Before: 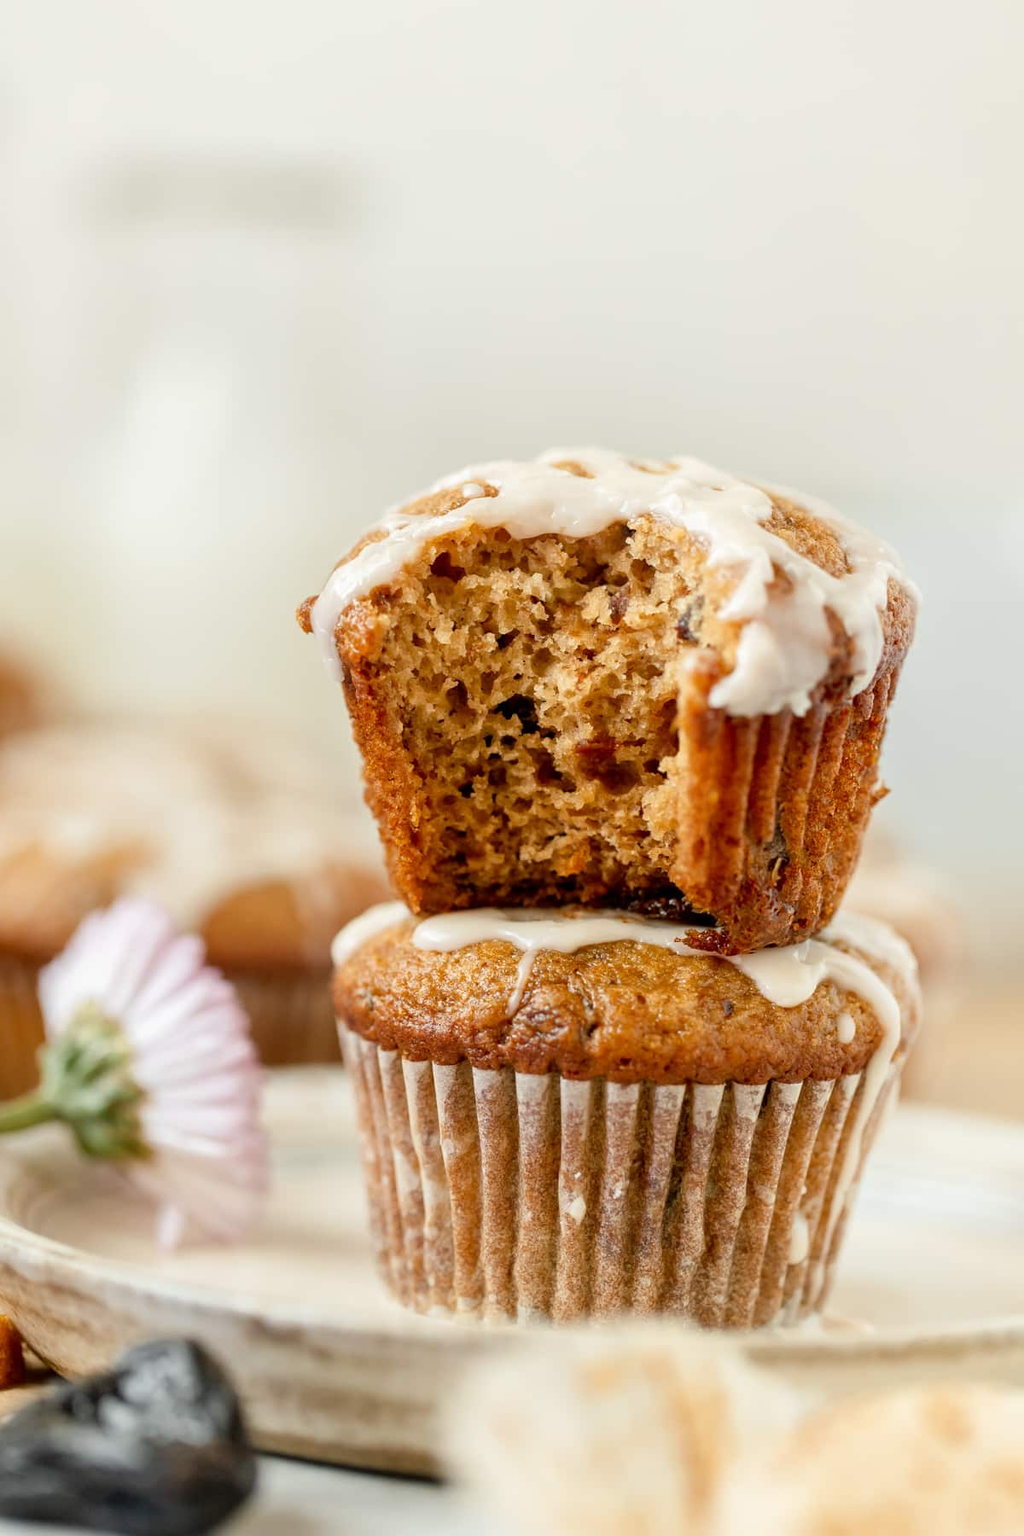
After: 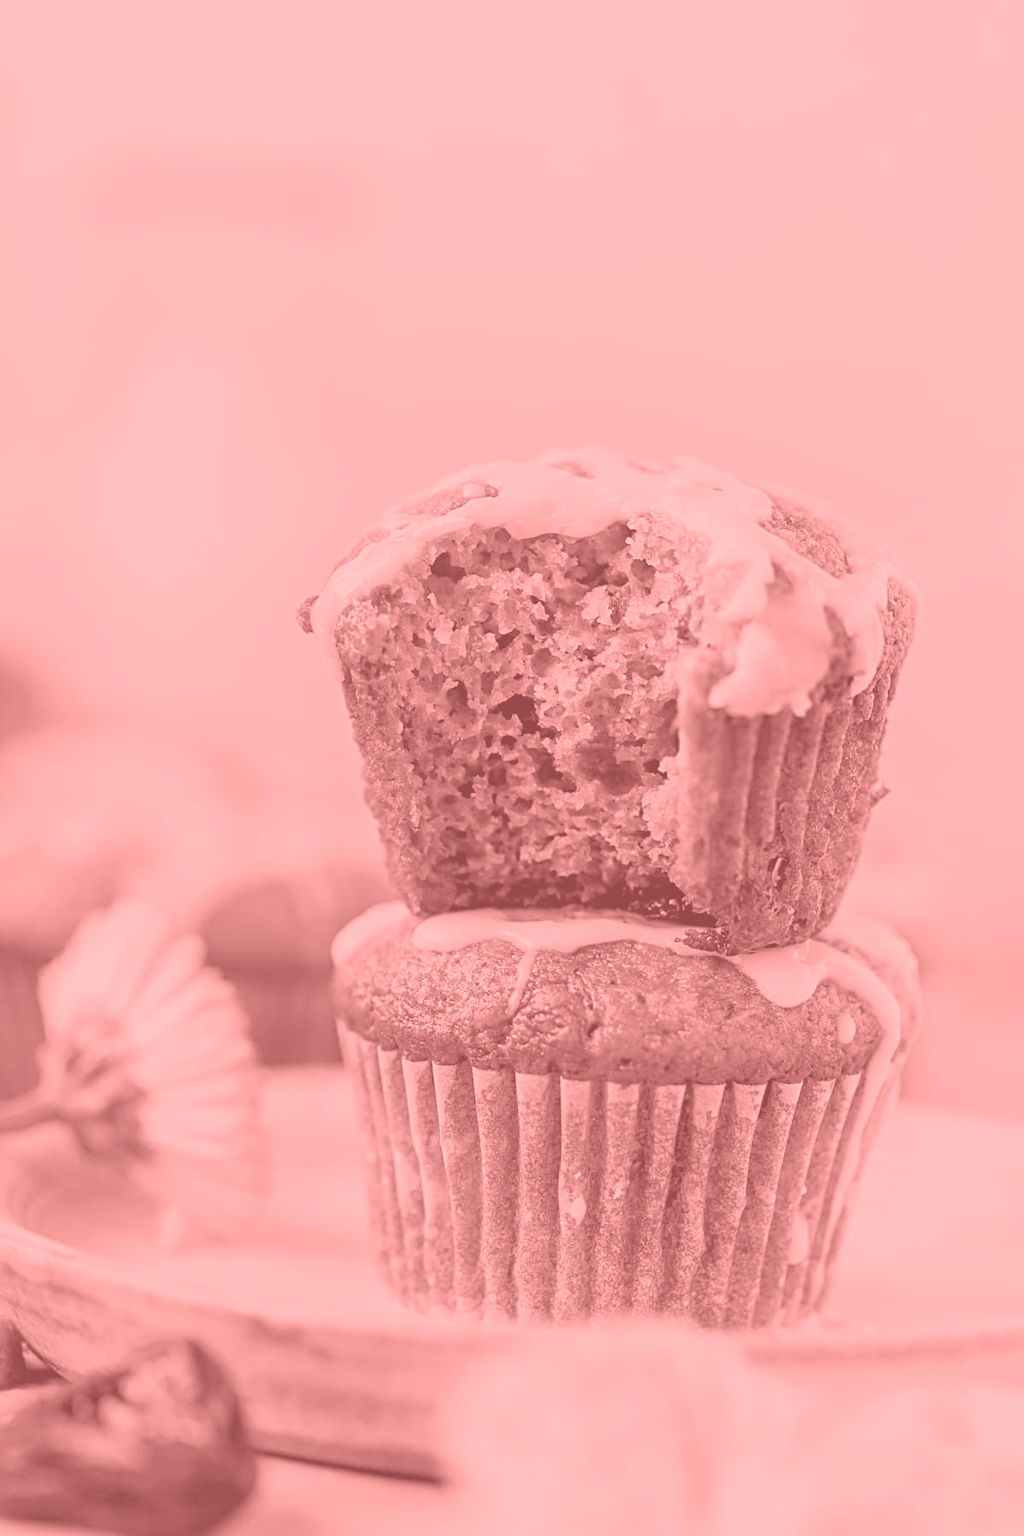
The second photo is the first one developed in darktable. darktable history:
exposure: black level correction 0.001, exposure -0.2 EV, compensate highlight preservation false
colorize: saturation 51%, source mix 50.67%, lightness 50.67%
contrast brightness saturation: contrast 0.04, saturation 0.16
sharpen: radius 4
